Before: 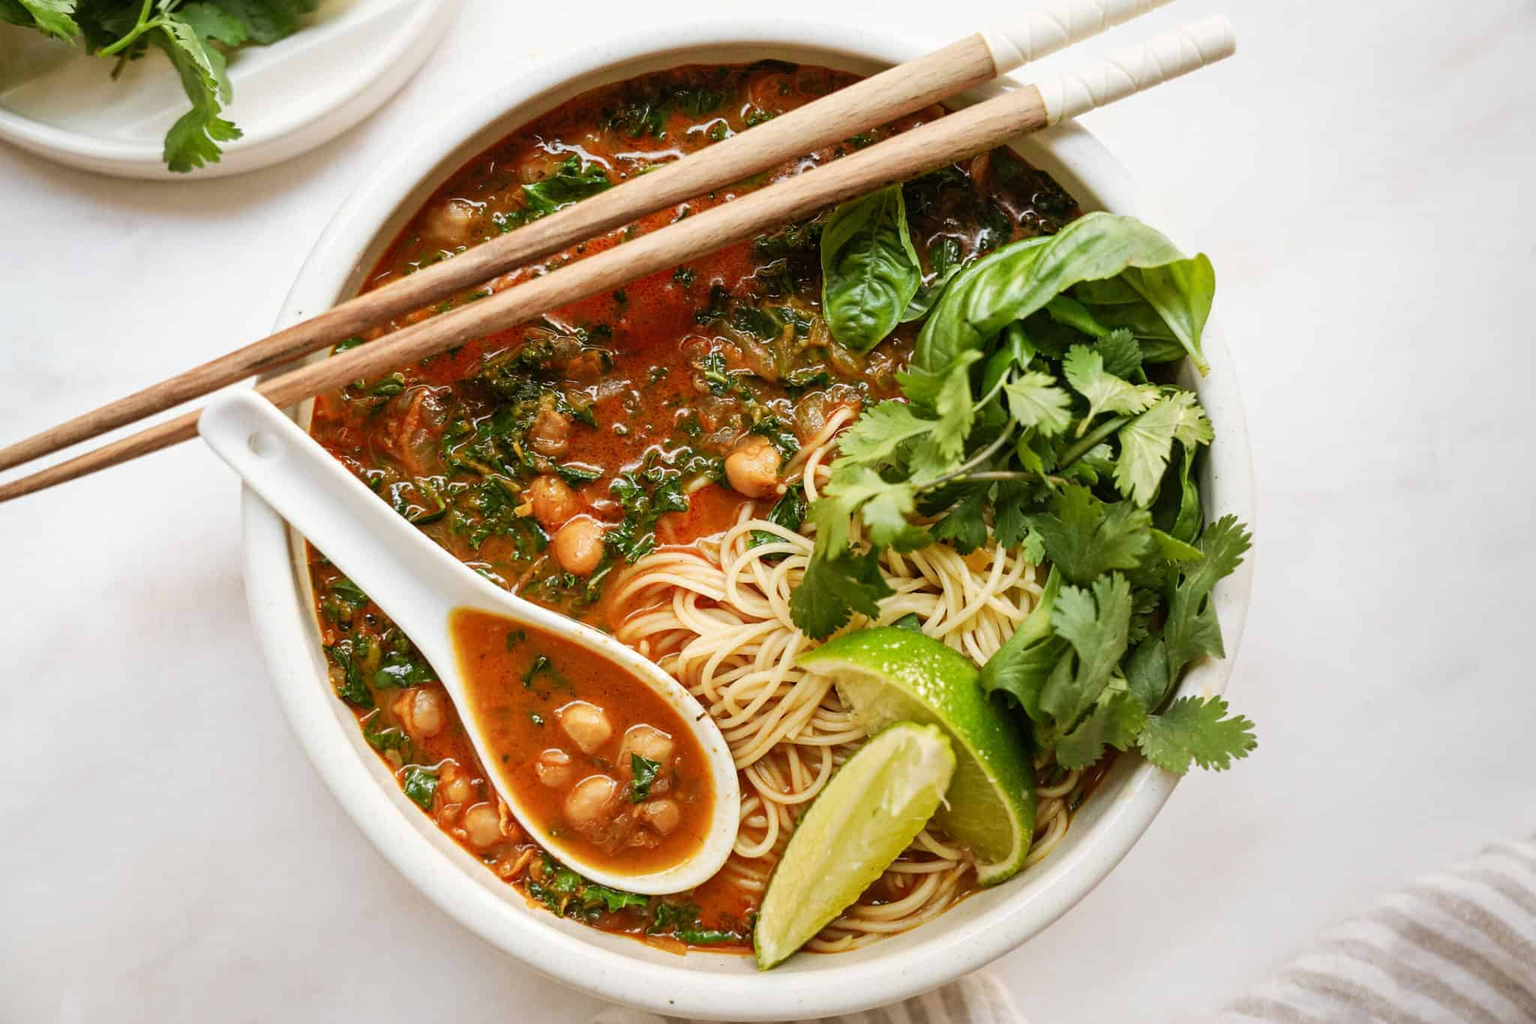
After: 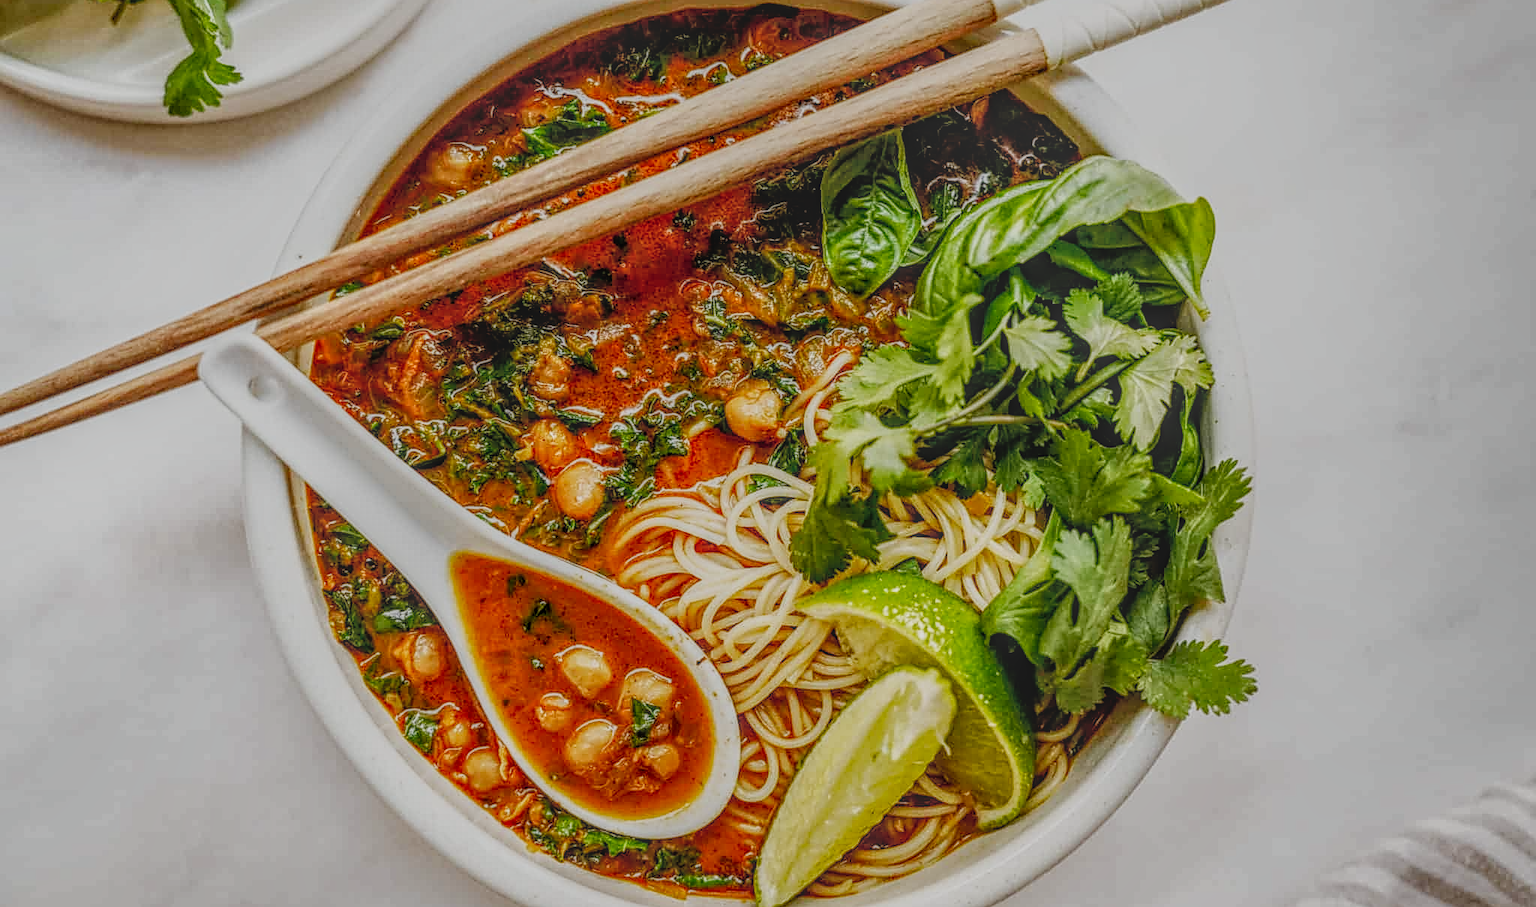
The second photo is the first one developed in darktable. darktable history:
local contrast: highlights 20%, shadows 25%, detail 201%, midtone range 0.2
crop and rotate: top 5.491%, bottom 5.878%
filmic rgb: middle gray luminance 28.78%, black relative exposure -10.26 EV, white relative exposure 5.48 EV, target black luminance 0%, hardness 3.93, latitude 1.5%, contrast 1.122, highlights saturation mix 3.74%, shadows ↔ highlights balance 15.34%, preserve chrominance no, color science v5 (2021)
color correction: highlights a* -0.188, highlights b* -0.103
sharpen: on, module defaults
exposure: exposure -0.114 EV, compensate exposure bias true, compensate highlight preservation false
shadows and highlights: radius 266.06, soften with gaussian
